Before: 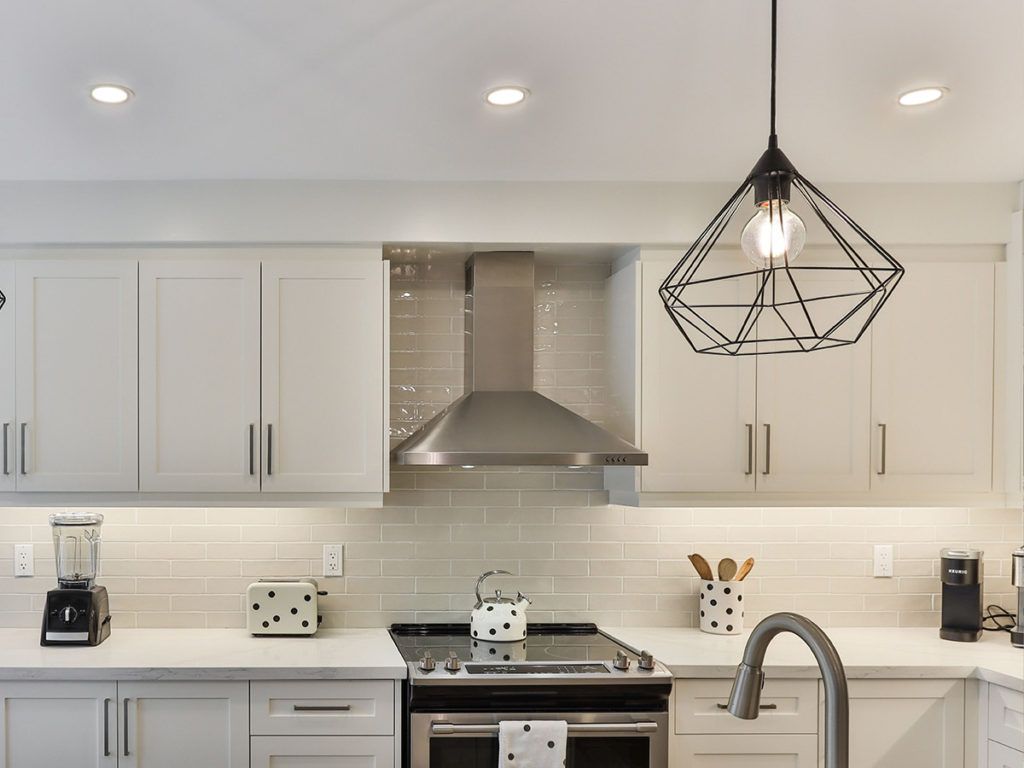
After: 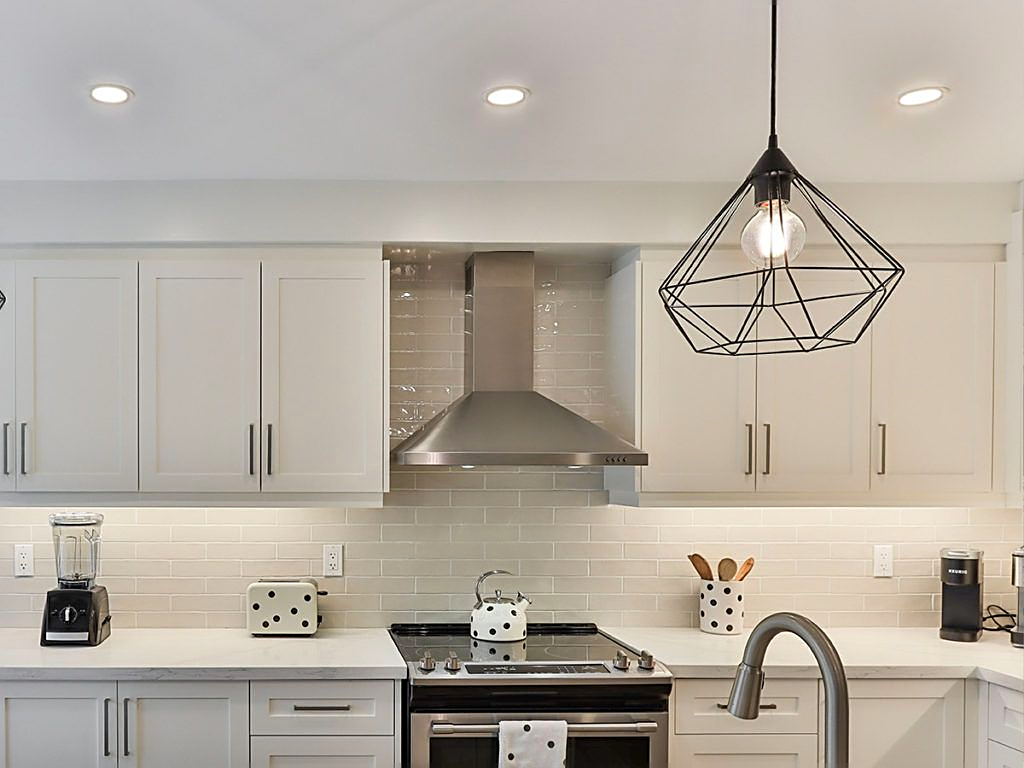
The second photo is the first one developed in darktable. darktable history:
color zones: curves: ch1 [(0.239, 0.552) (0.75, 0.5)]; ch2 [(0.25, 0.462) (0.749, 0.457)]
sharpen: on, module defaults
